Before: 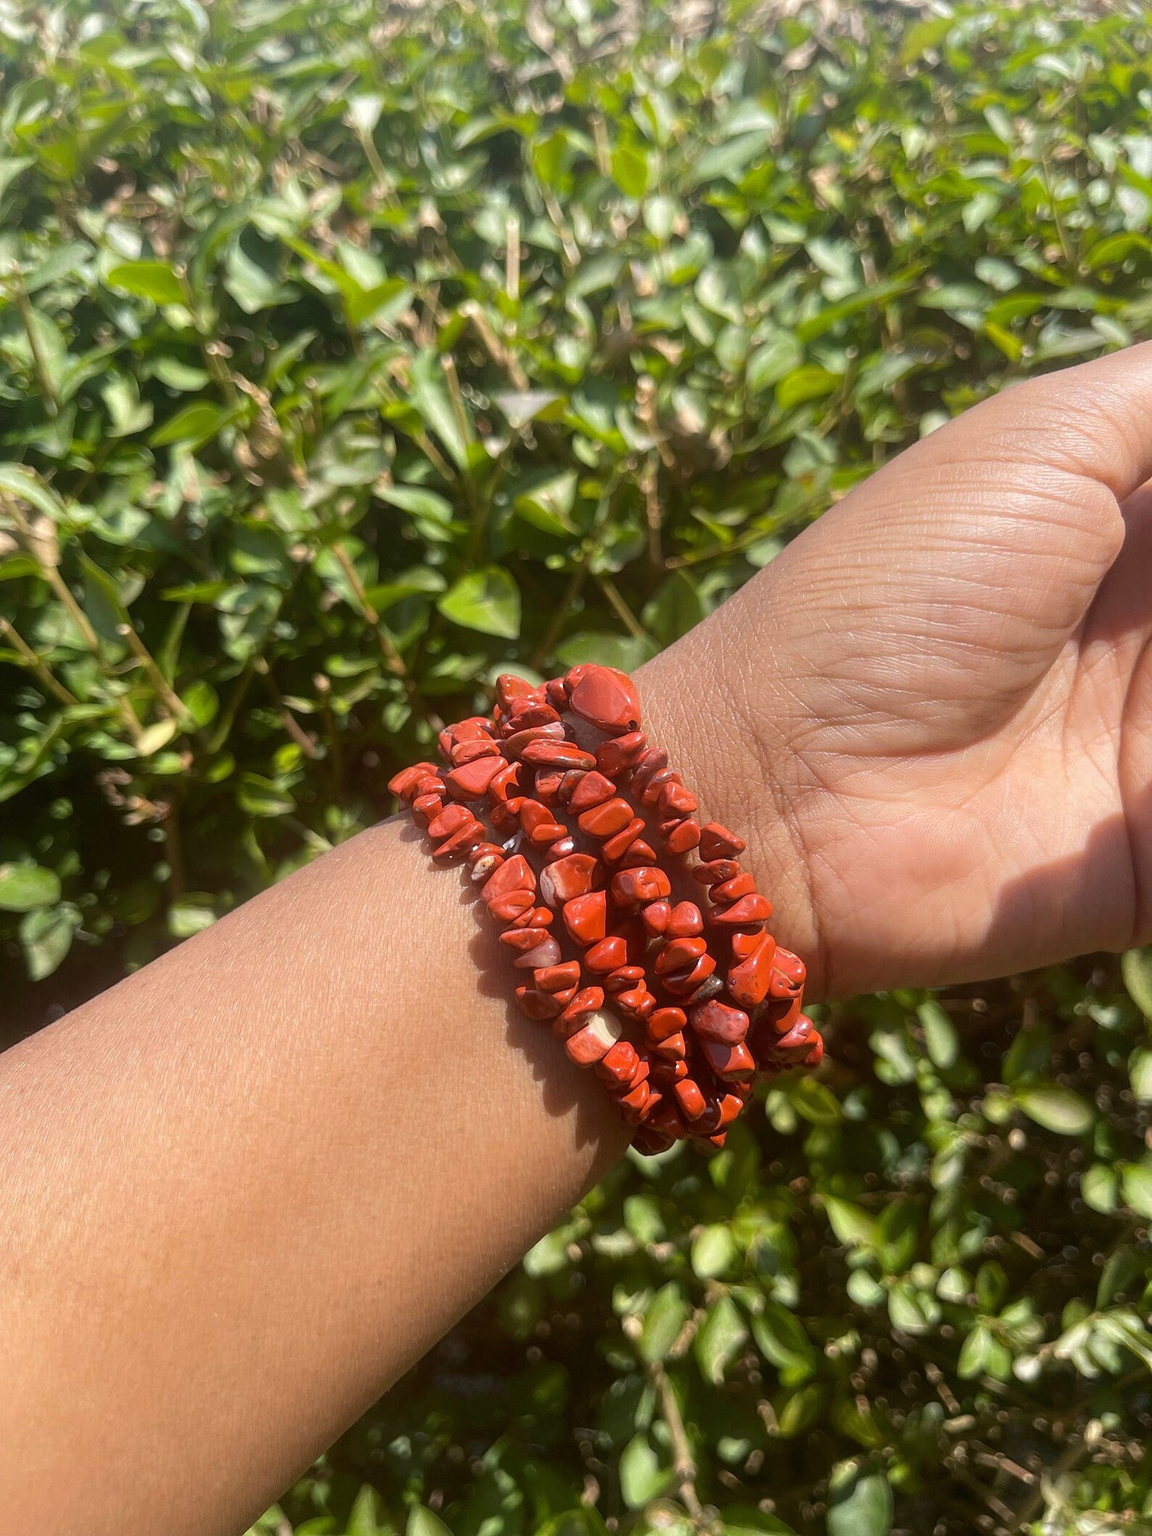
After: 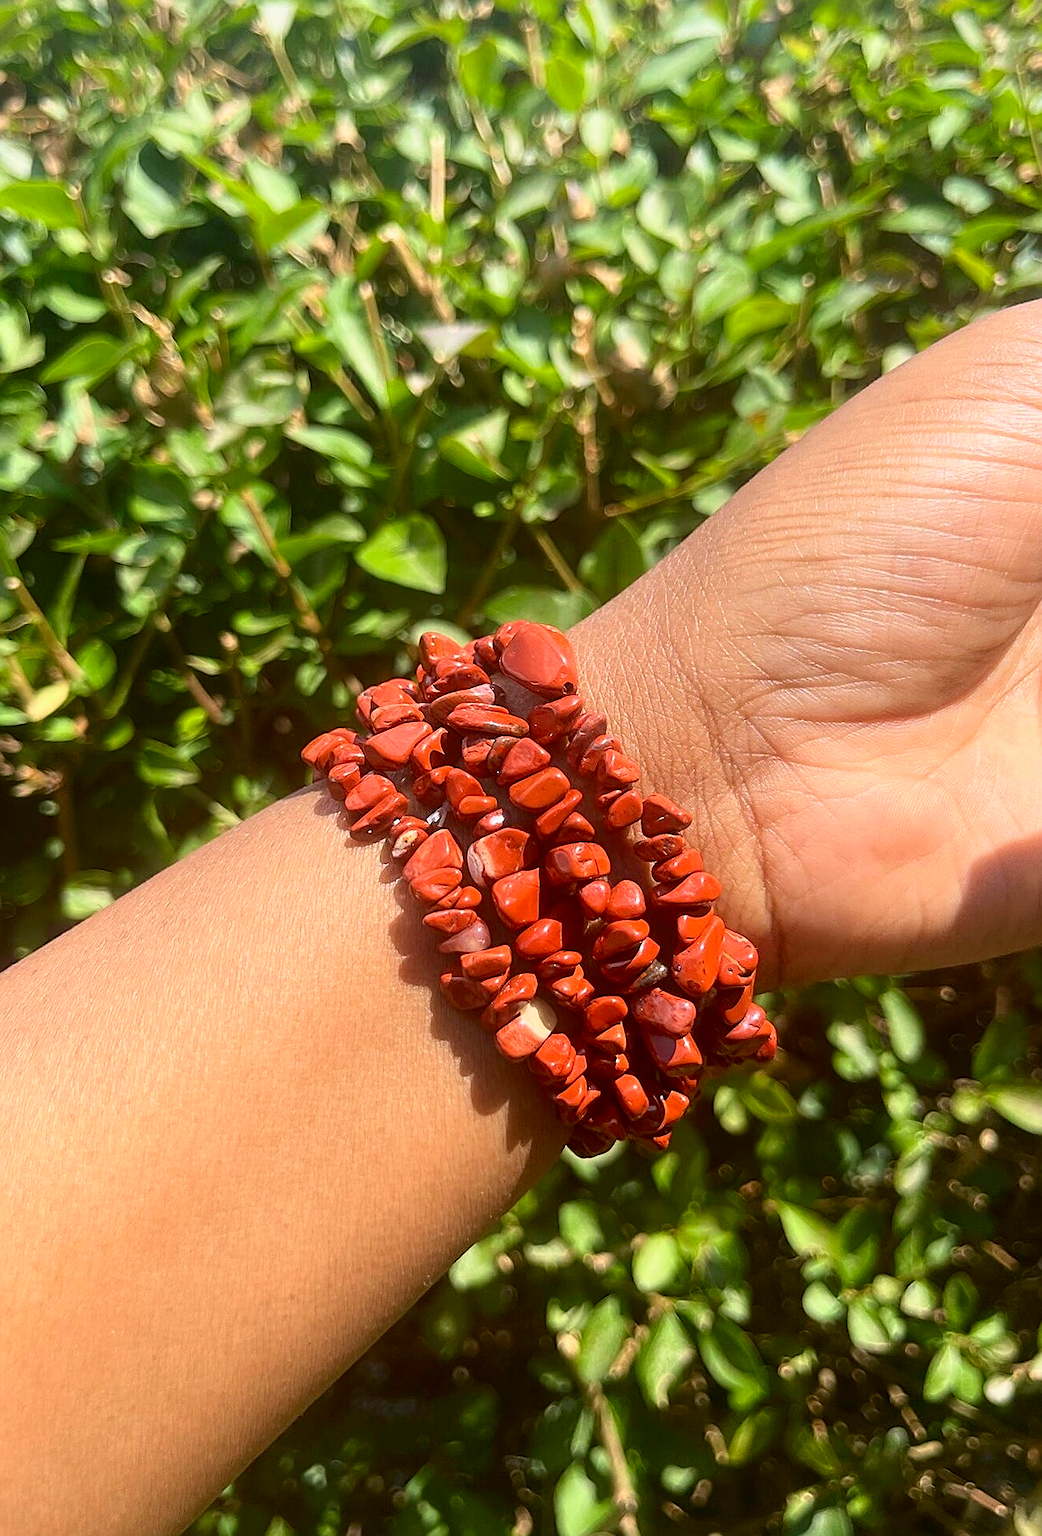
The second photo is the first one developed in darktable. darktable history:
sharpen: on, module defaults
crop: left 9.807%, top 6.259%, right 7.334%, bottom 2.177%
tone curve: curves: ch0 [(0, 0) (0.091, 0.077) (0.517, 0.574) (0.745, 0.82) (0.844, 0.908) (0.909, 0.942) (1, 0.973)]; ch1 [(0, 0) (0.437, 0.404) (0.5, 0.5) (0.534, 0.546) (0.58, 0.603) (0.616, 0.649) (1, 1)]; ch2 [(0, 0) (0.442, 0.415) (0.5, 0.5) (0.535, 0.547) (0.585, 0.62) (1, 1)], color space Lab, independent channels, preserve colors none
